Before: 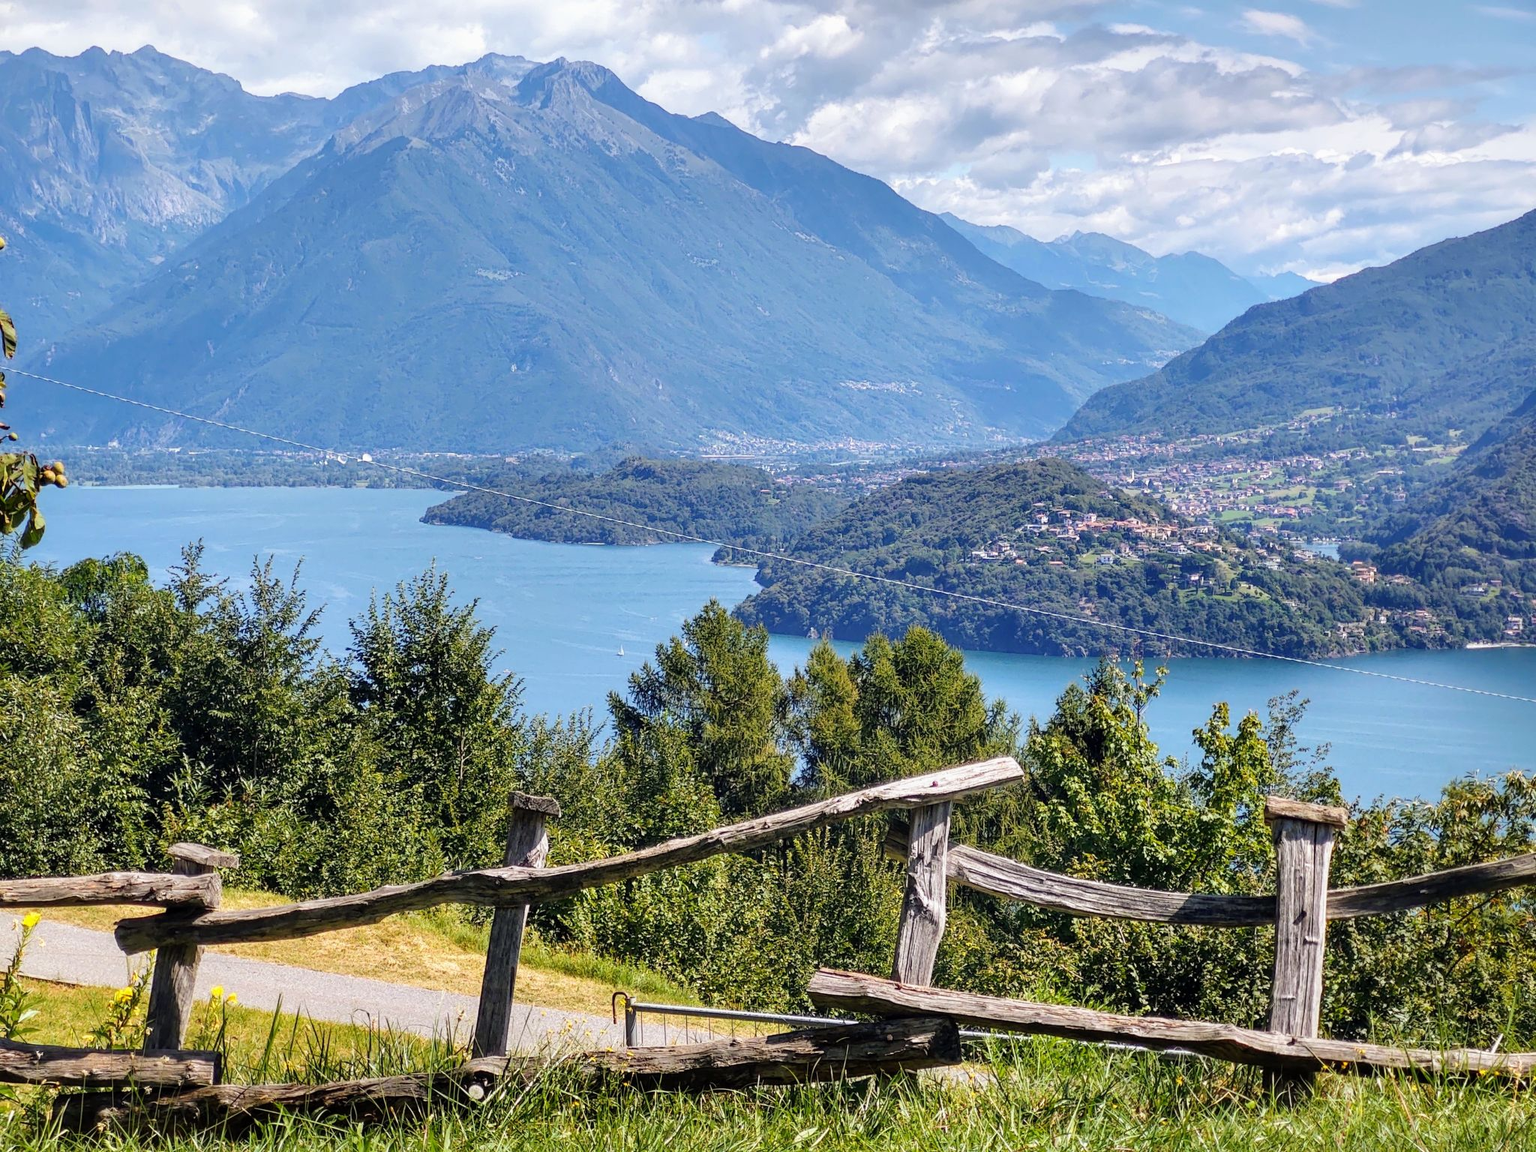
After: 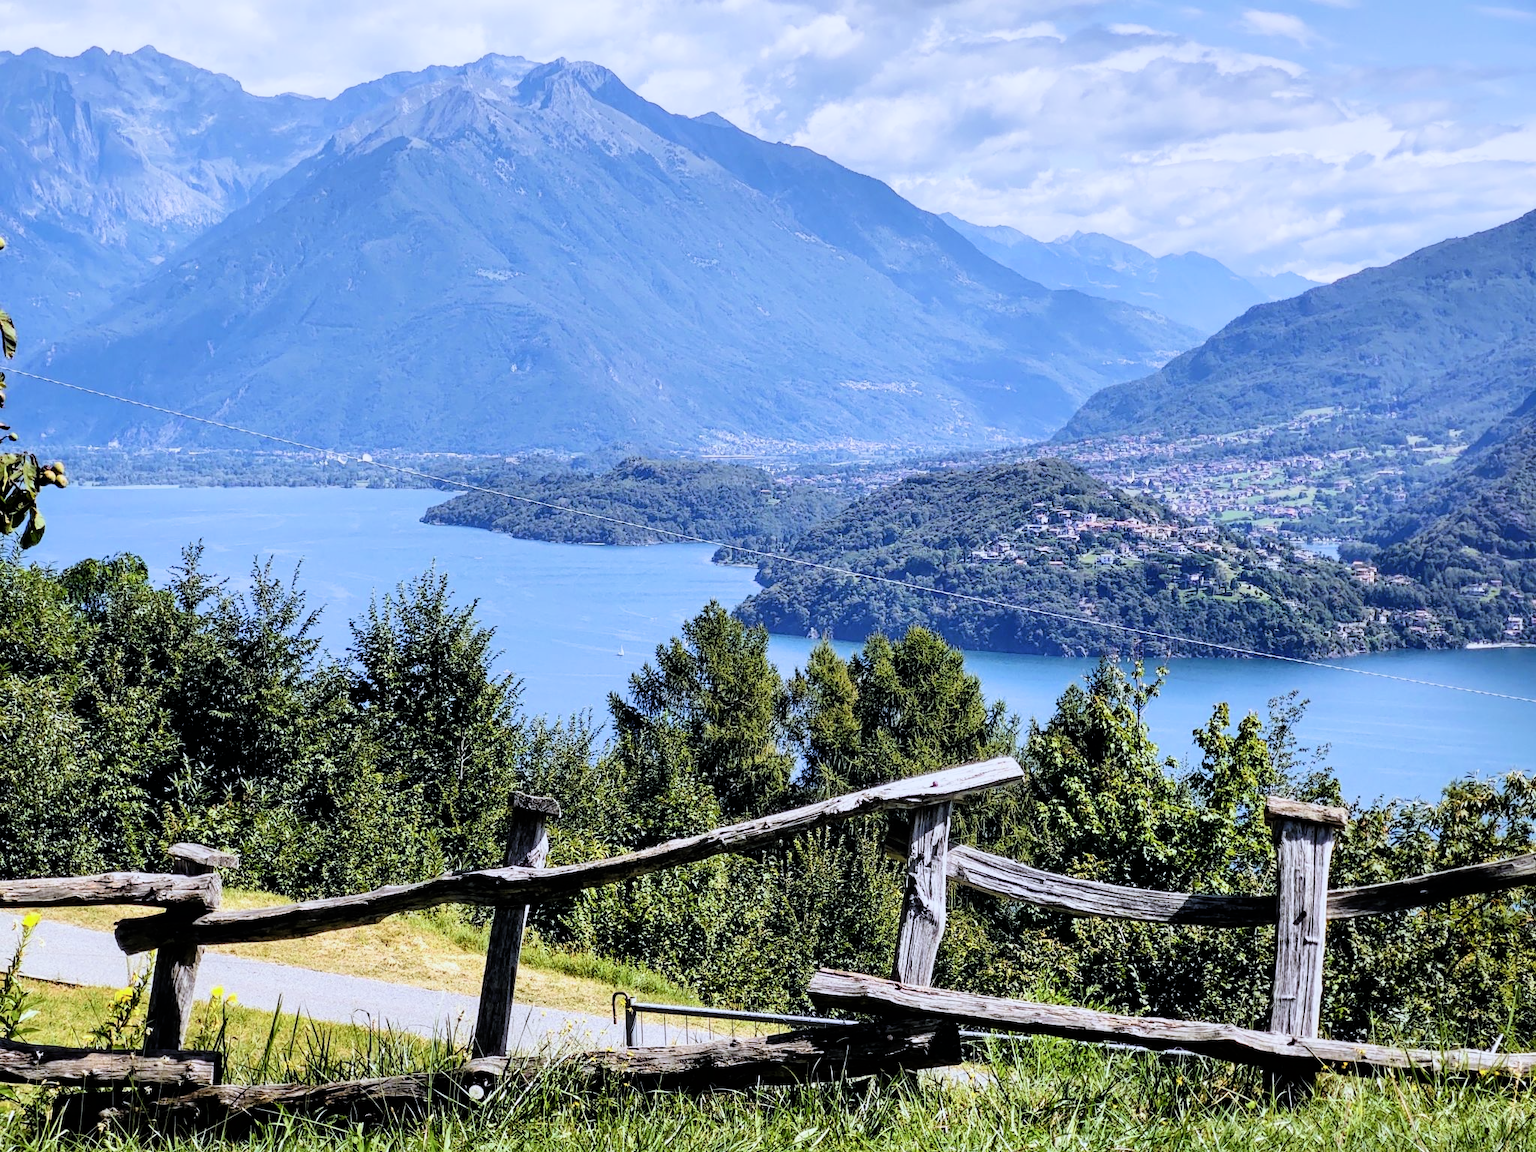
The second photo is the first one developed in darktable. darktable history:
white balance: red 0.926, green 1.003, blue 1.133
filmic rgb: black relative exposure -5.42 EV, white relative exposure 2.85 EV, dynamic range scaling -37.73%, hardness 4, contrast 1.605, highlights saturation mix -0.93%
